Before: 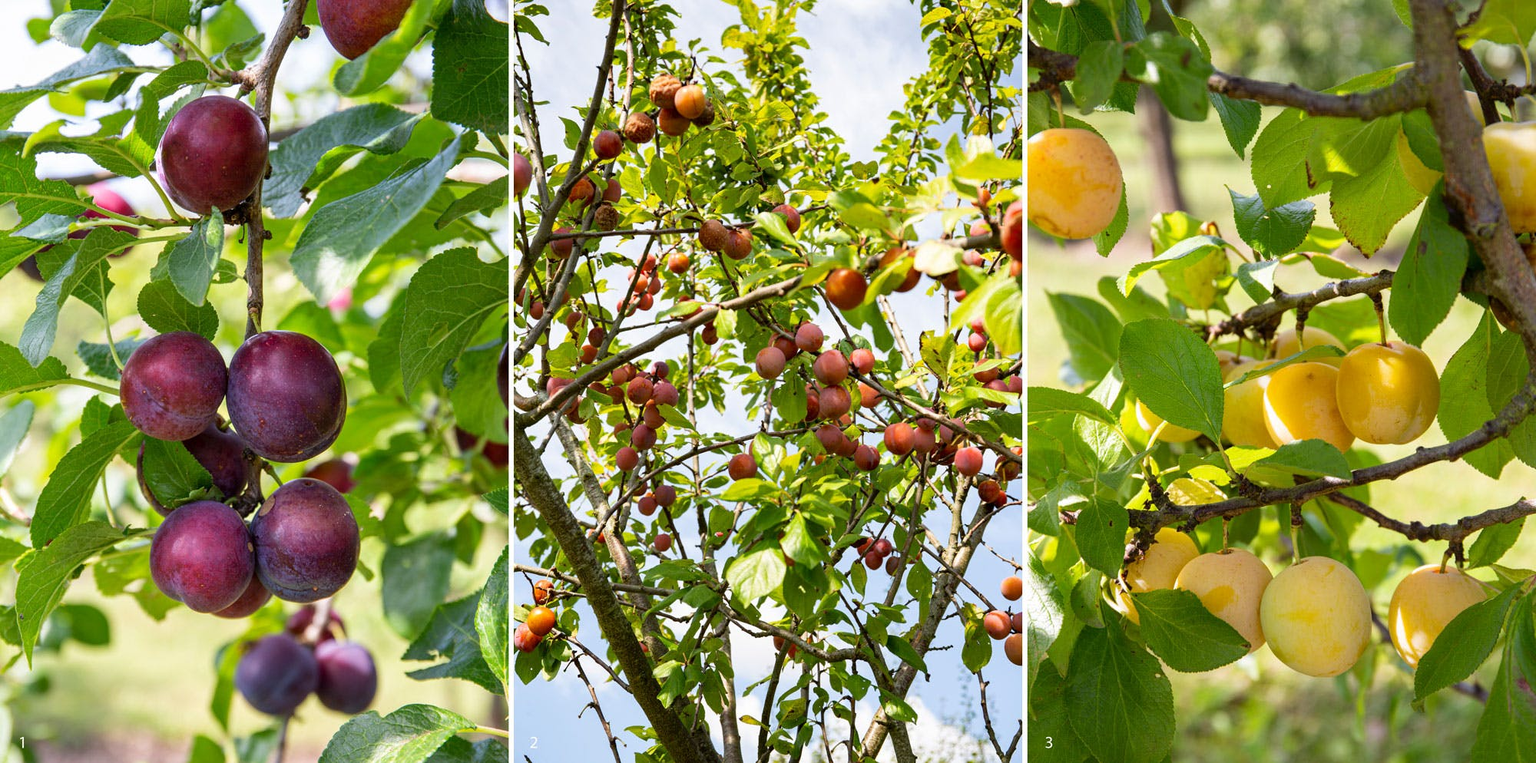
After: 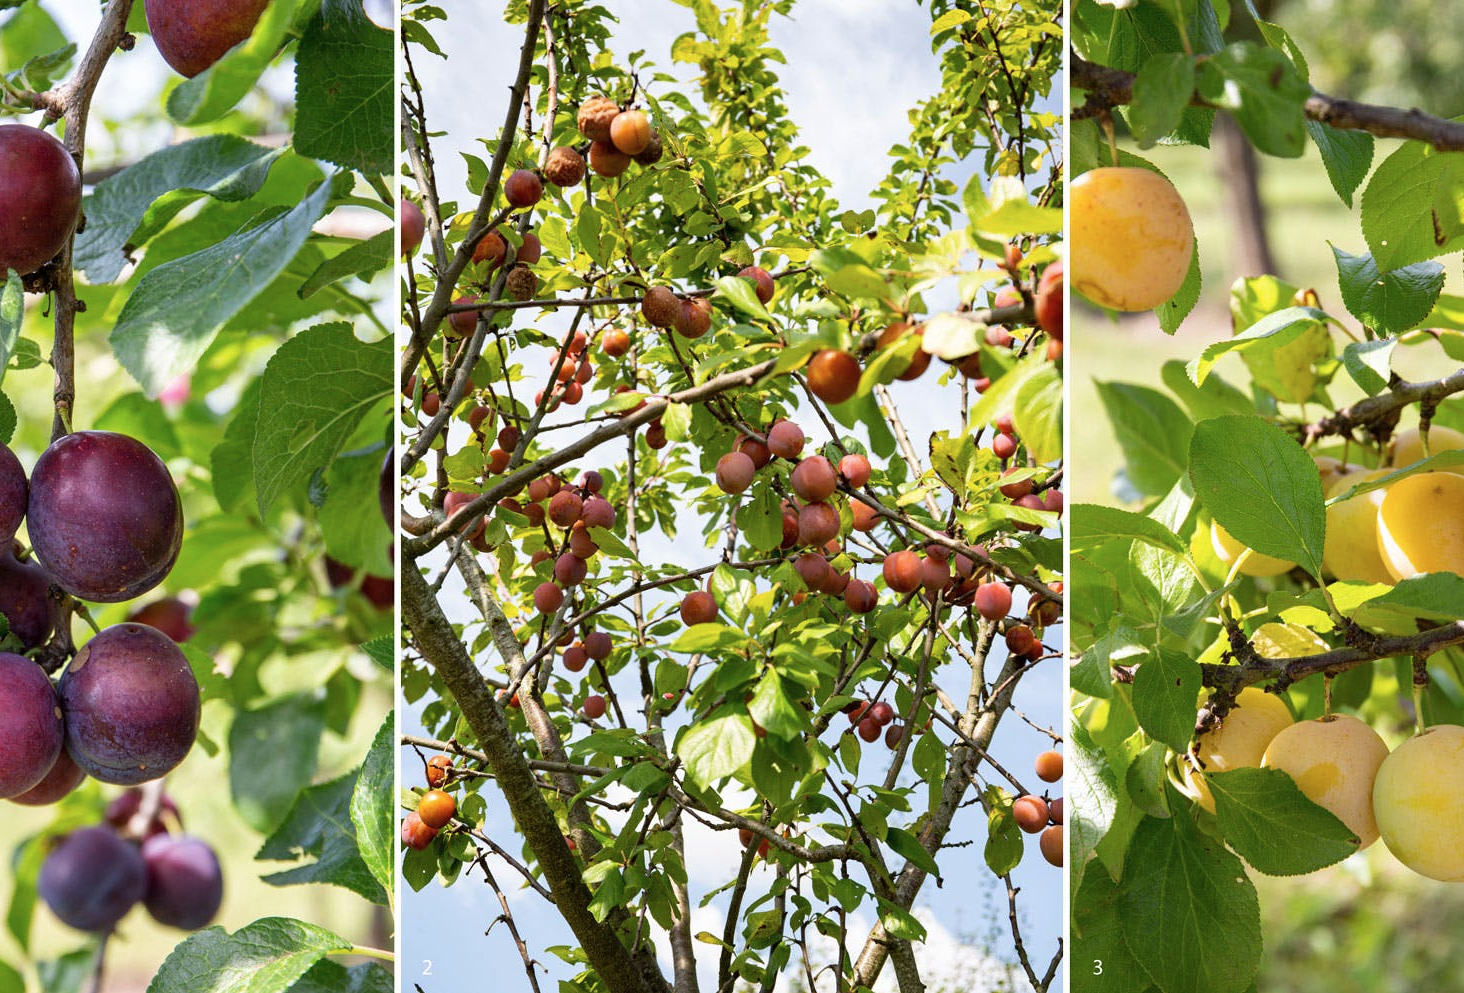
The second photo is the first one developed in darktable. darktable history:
crop: left 13.41%, right 13.374%
contrast brightness saturation: saturation -0.095
